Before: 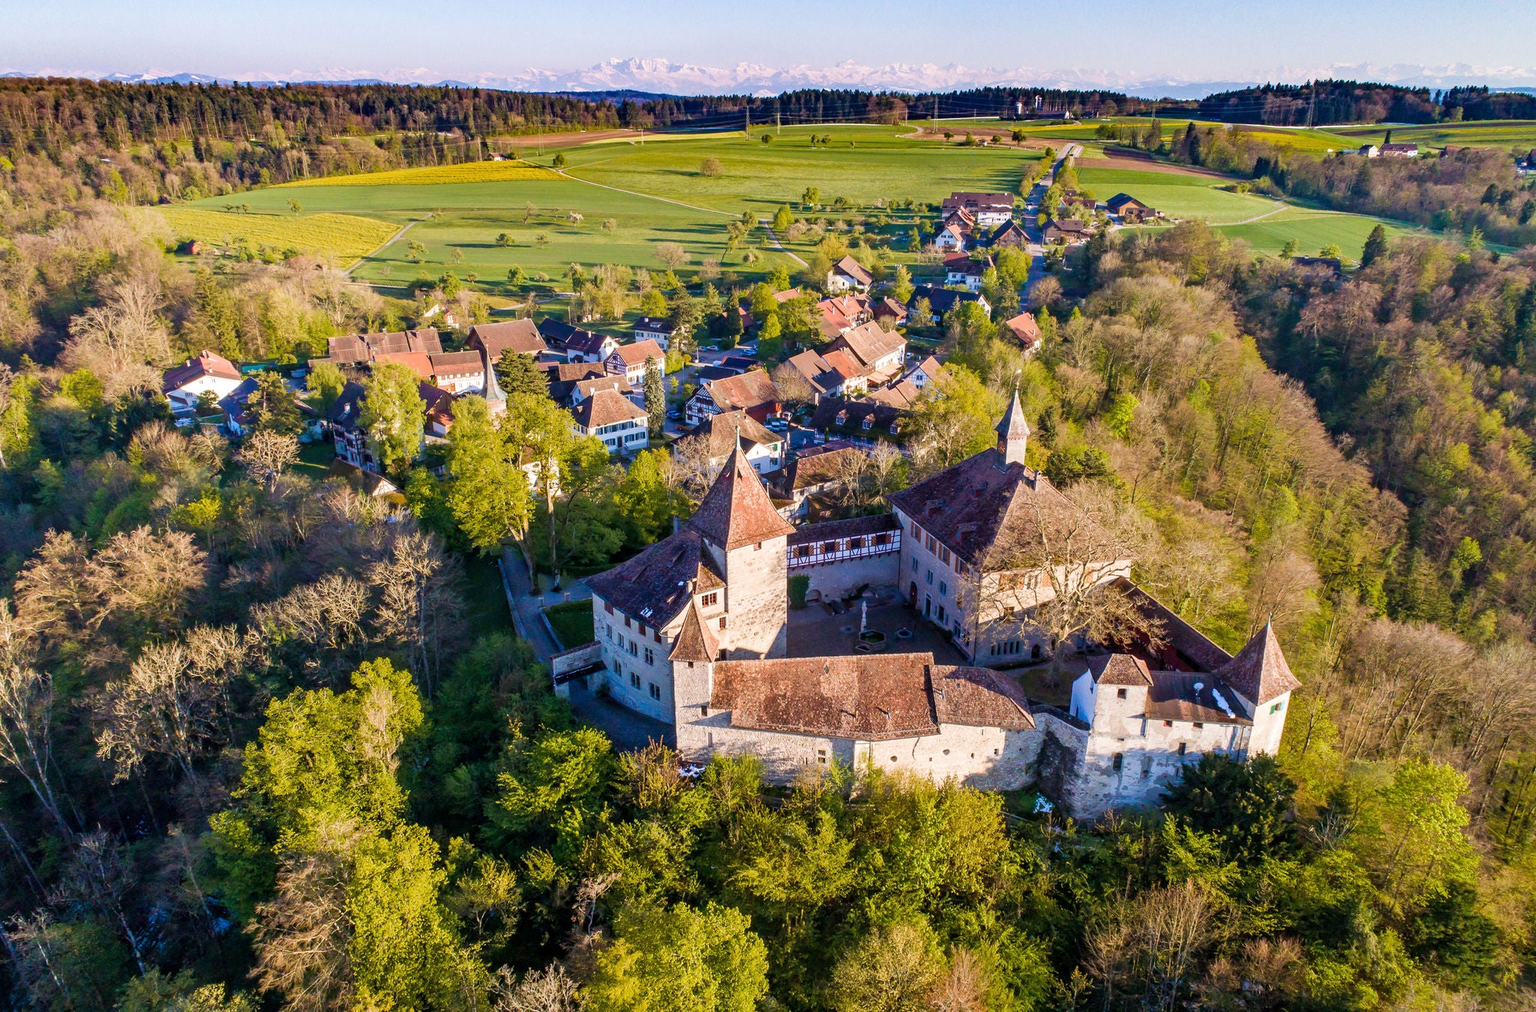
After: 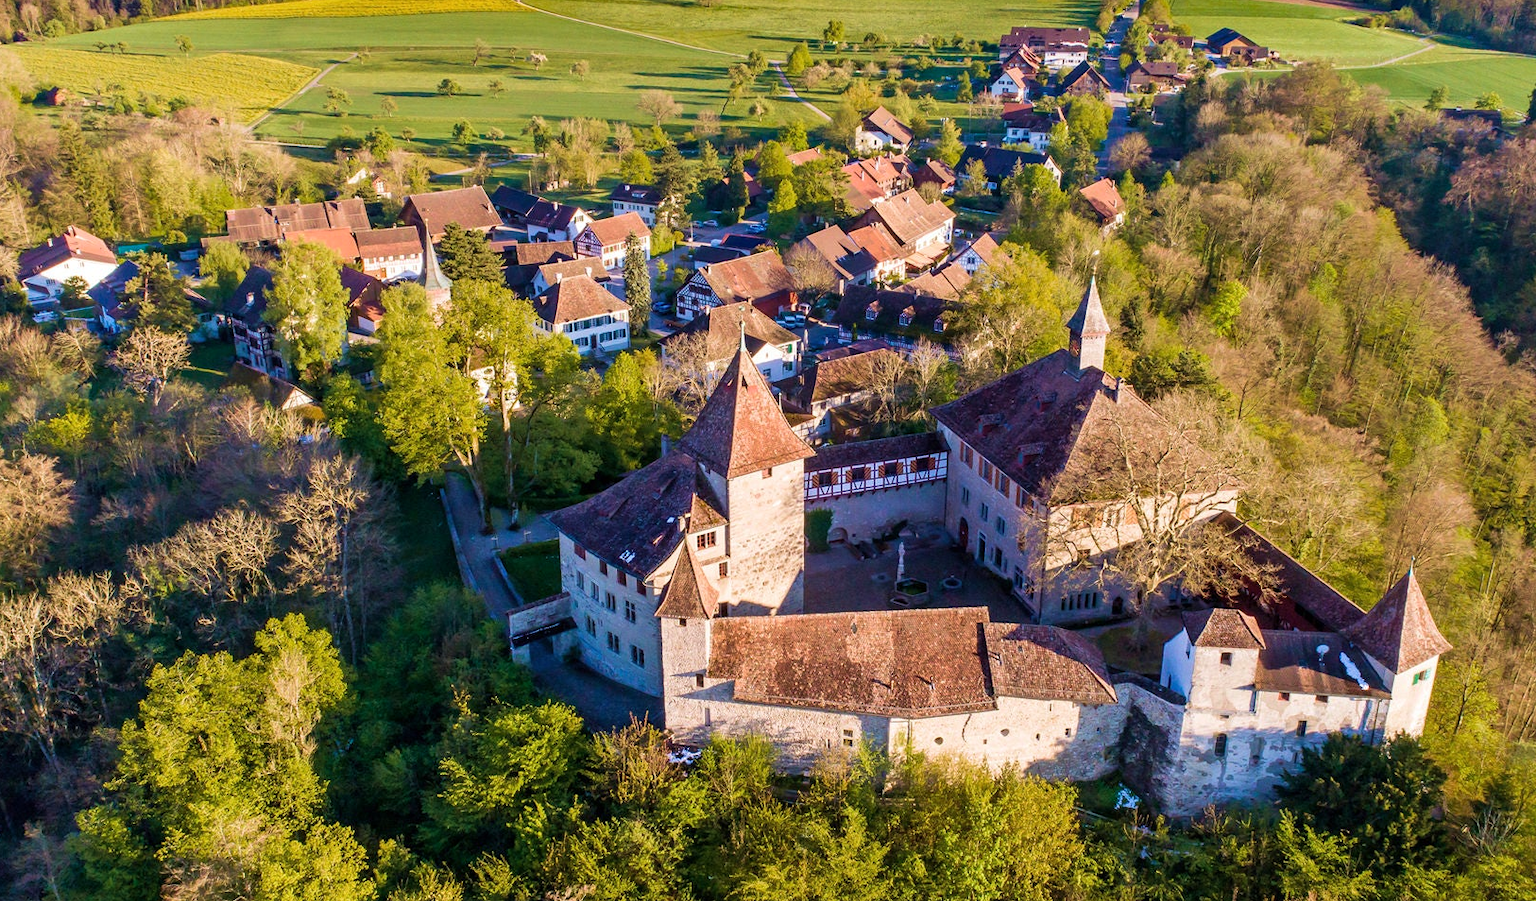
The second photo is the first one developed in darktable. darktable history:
crop: left 9.712%, top 16.928%, right 10.845%, bottom 12.332%
velvia: on, module defaults
